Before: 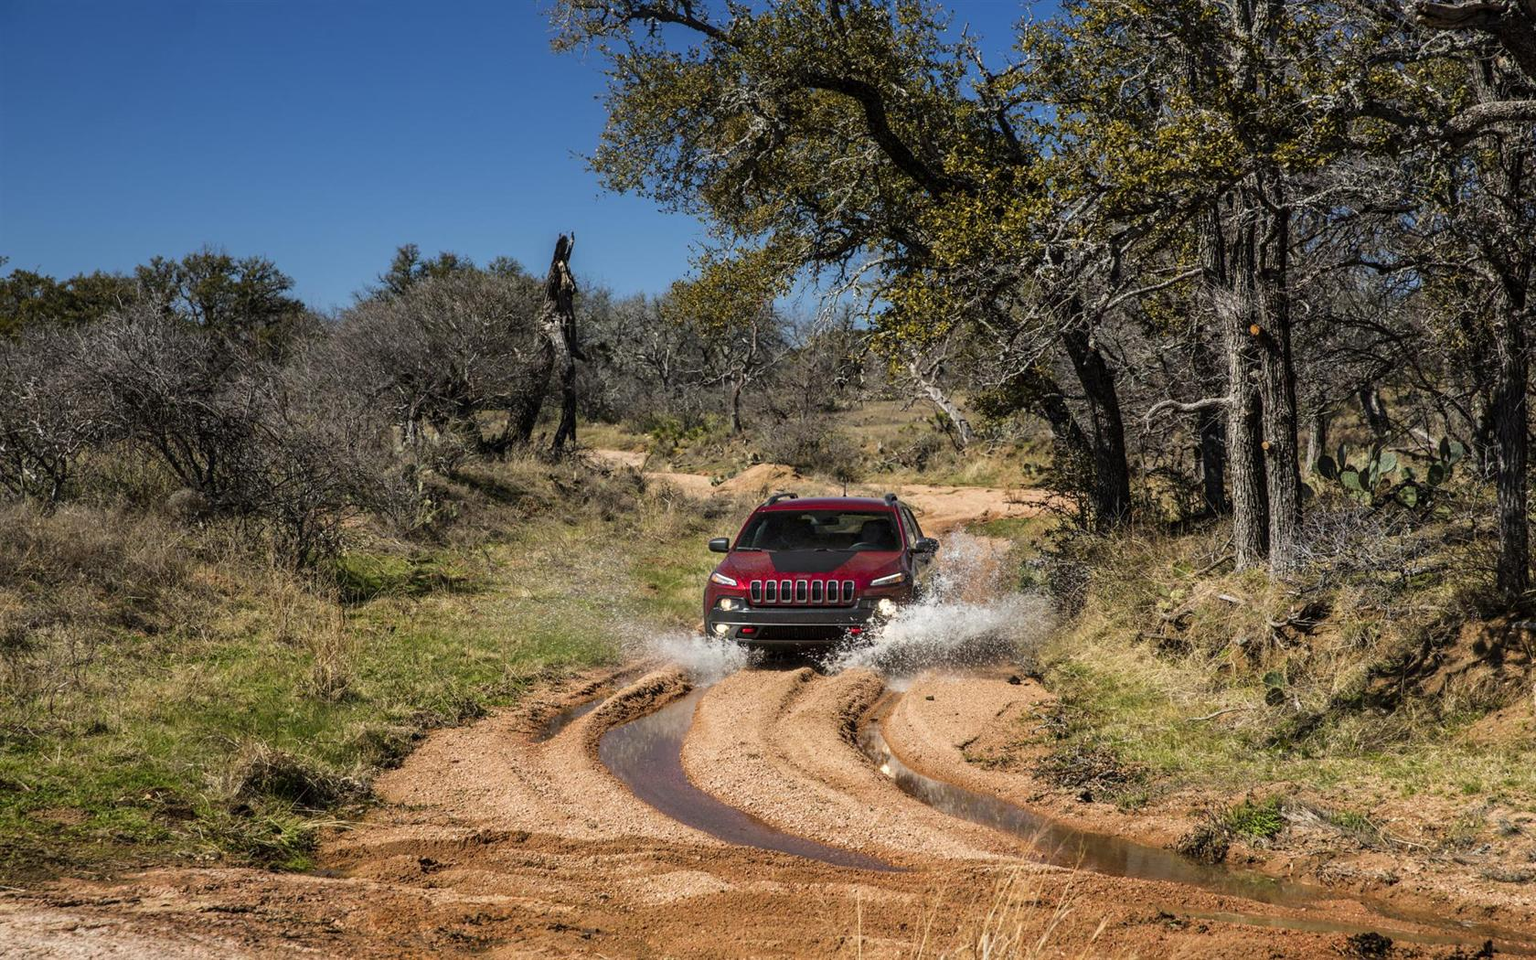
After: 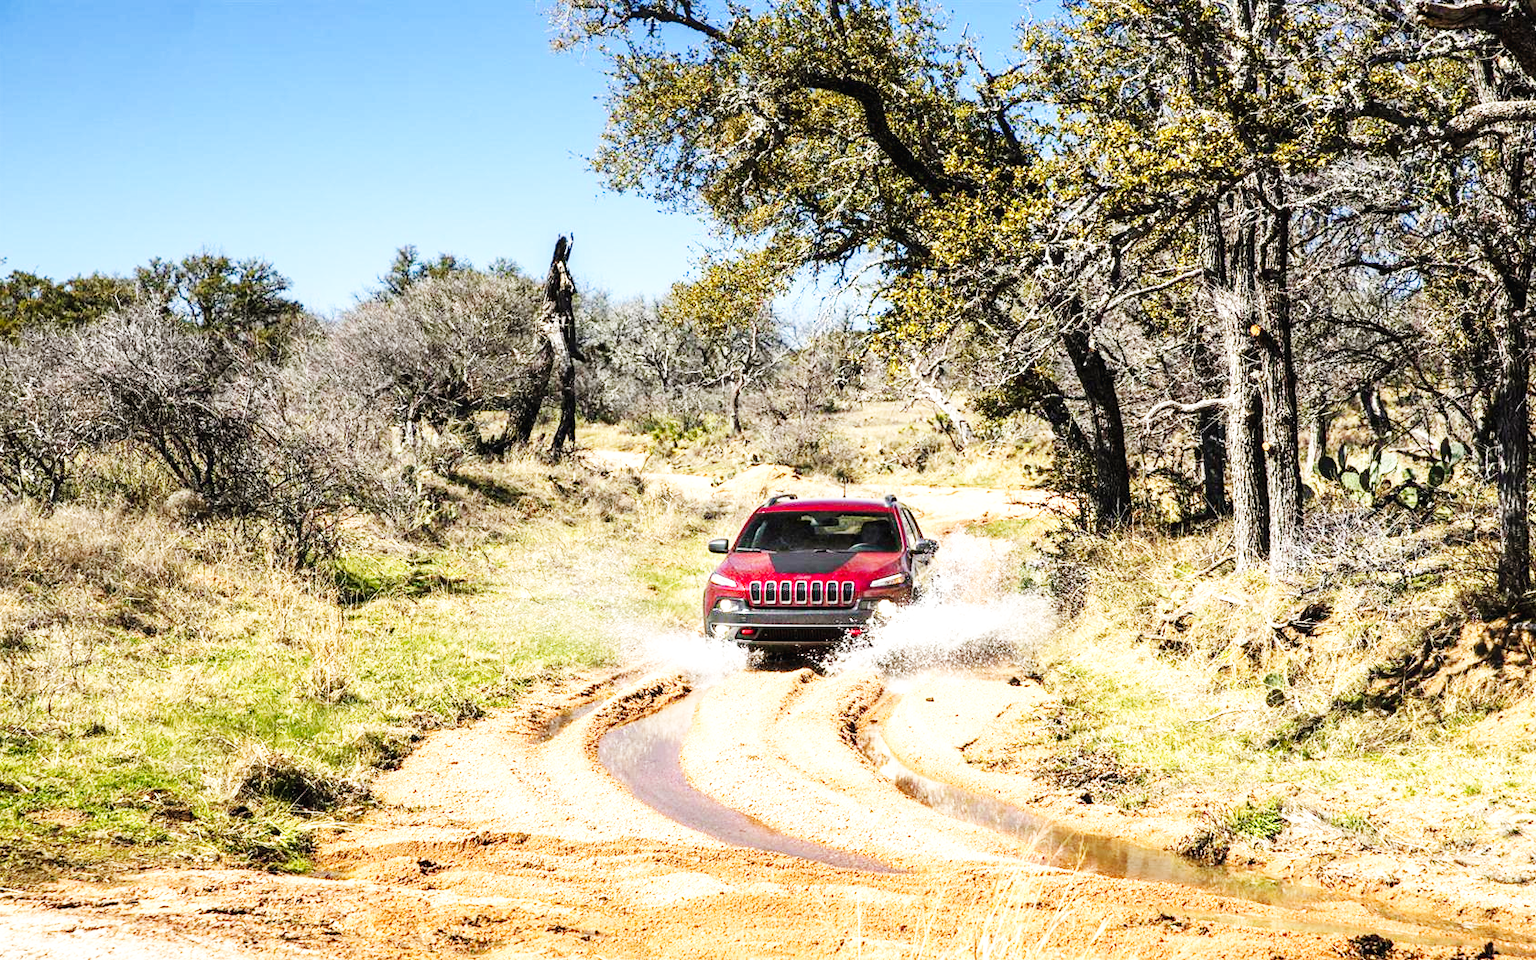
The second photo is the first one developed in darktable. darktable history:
exposure: exposure 0.943 EV, compensate highlight preservation false
crop: left 0.14%
base curve: curves: ch0 [(0, 0.003) (0.001, 0.002) (0.006, 0.004) (0.02, 0.022) (0.048, 0.086) (0.094, 0.234) (0.162, 0.431) (0.258, 0.629) (0.385, 0.8) (0.548, 0.918) (0.751, 0.988) (1, 1)], preserve colors none
